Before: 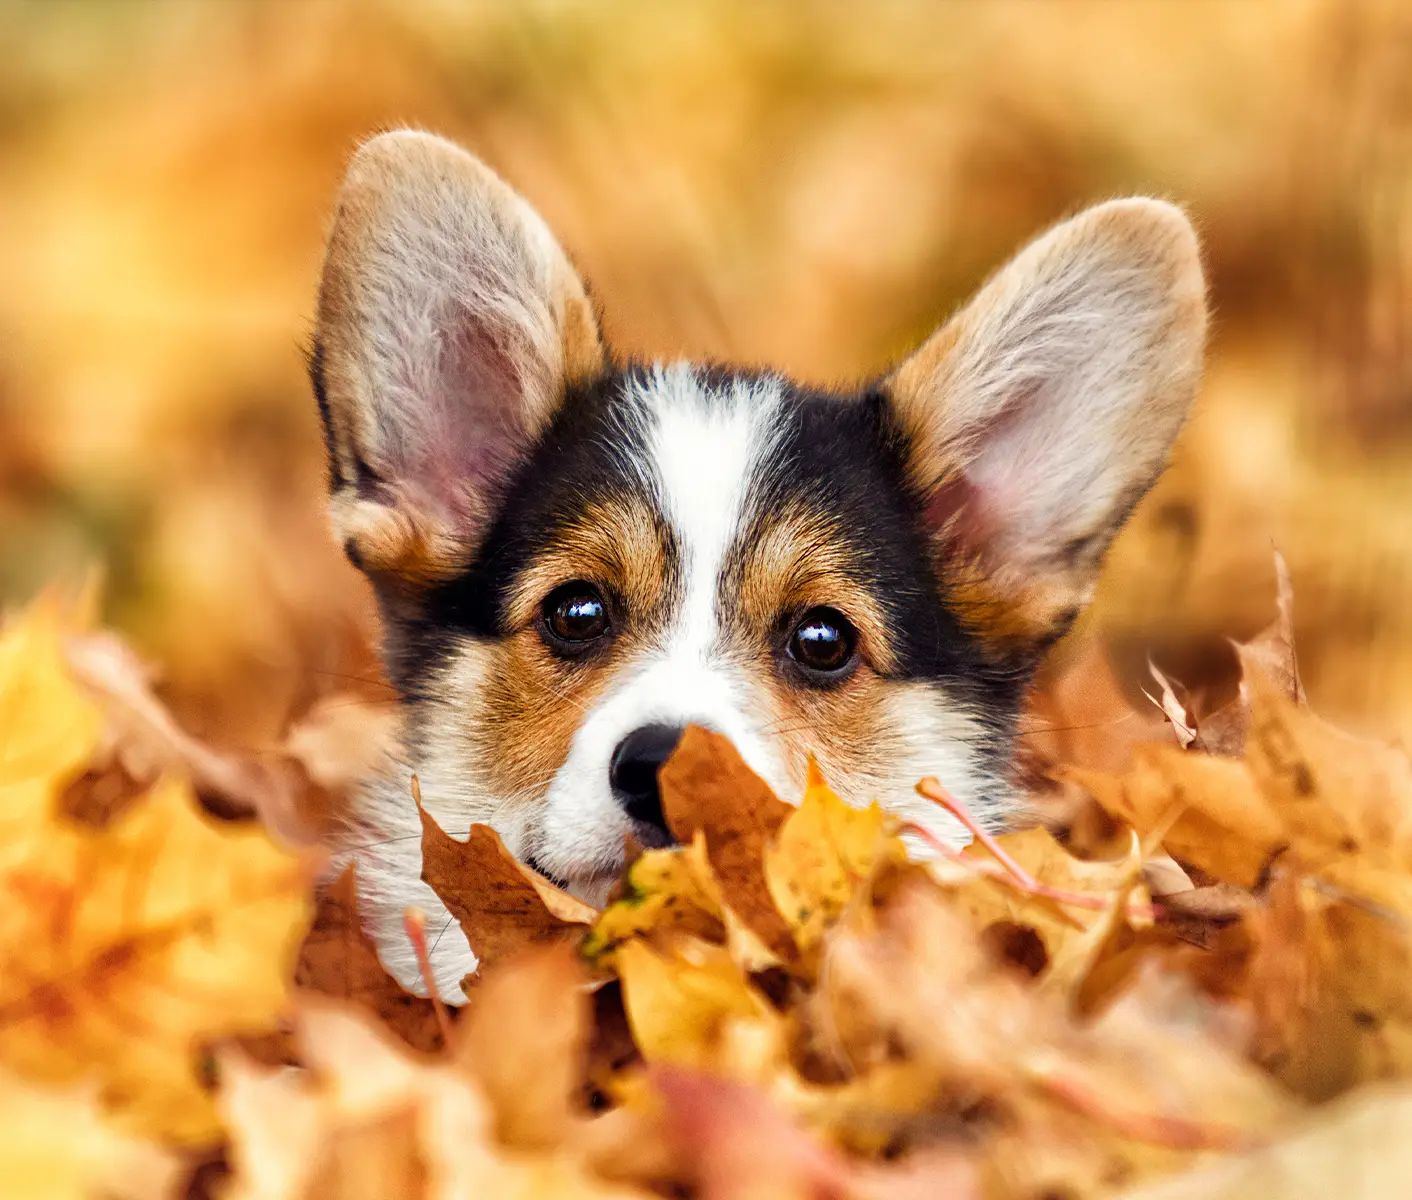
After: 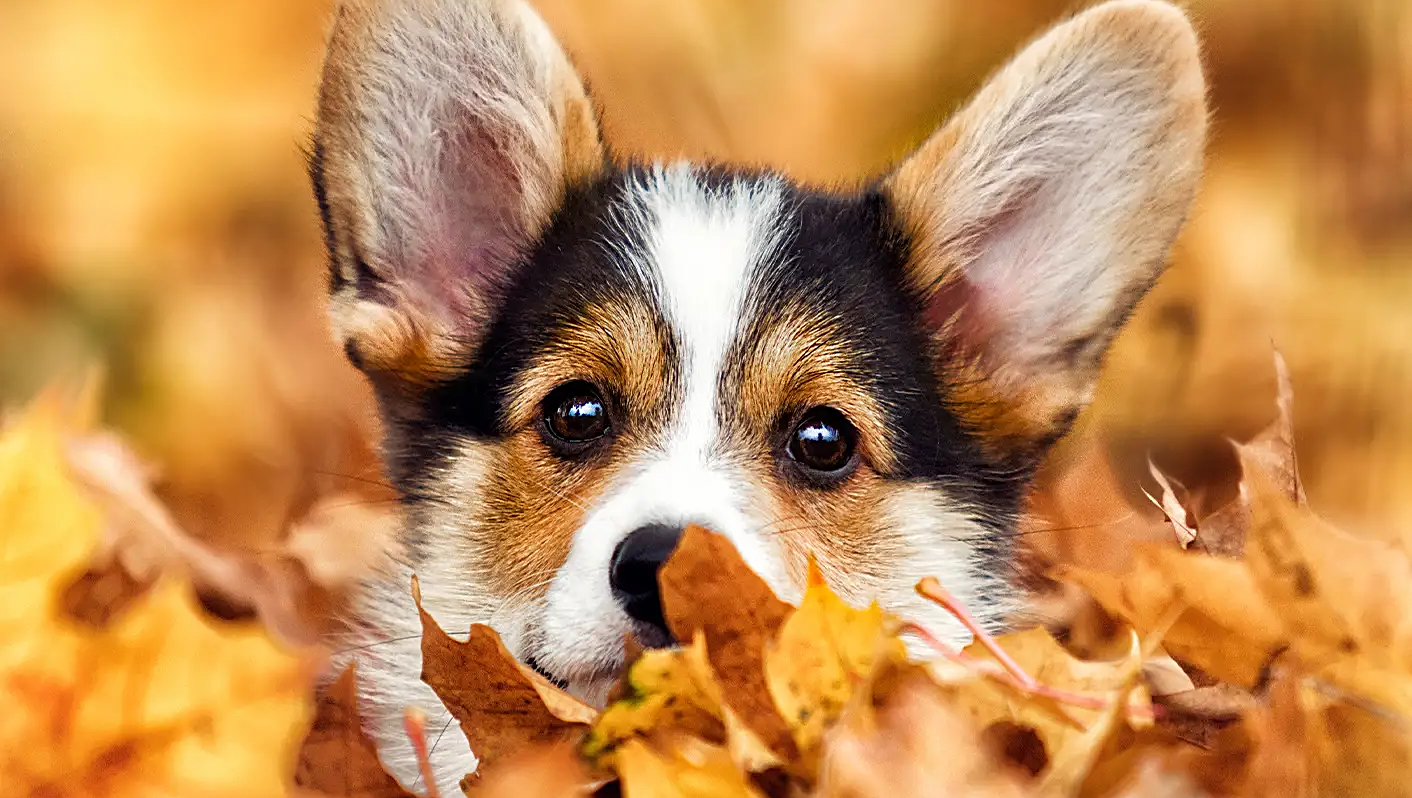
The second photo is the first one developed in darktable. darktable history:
sharpen: amount 0.492
crop: top 16.699%, bottom 16.746%
